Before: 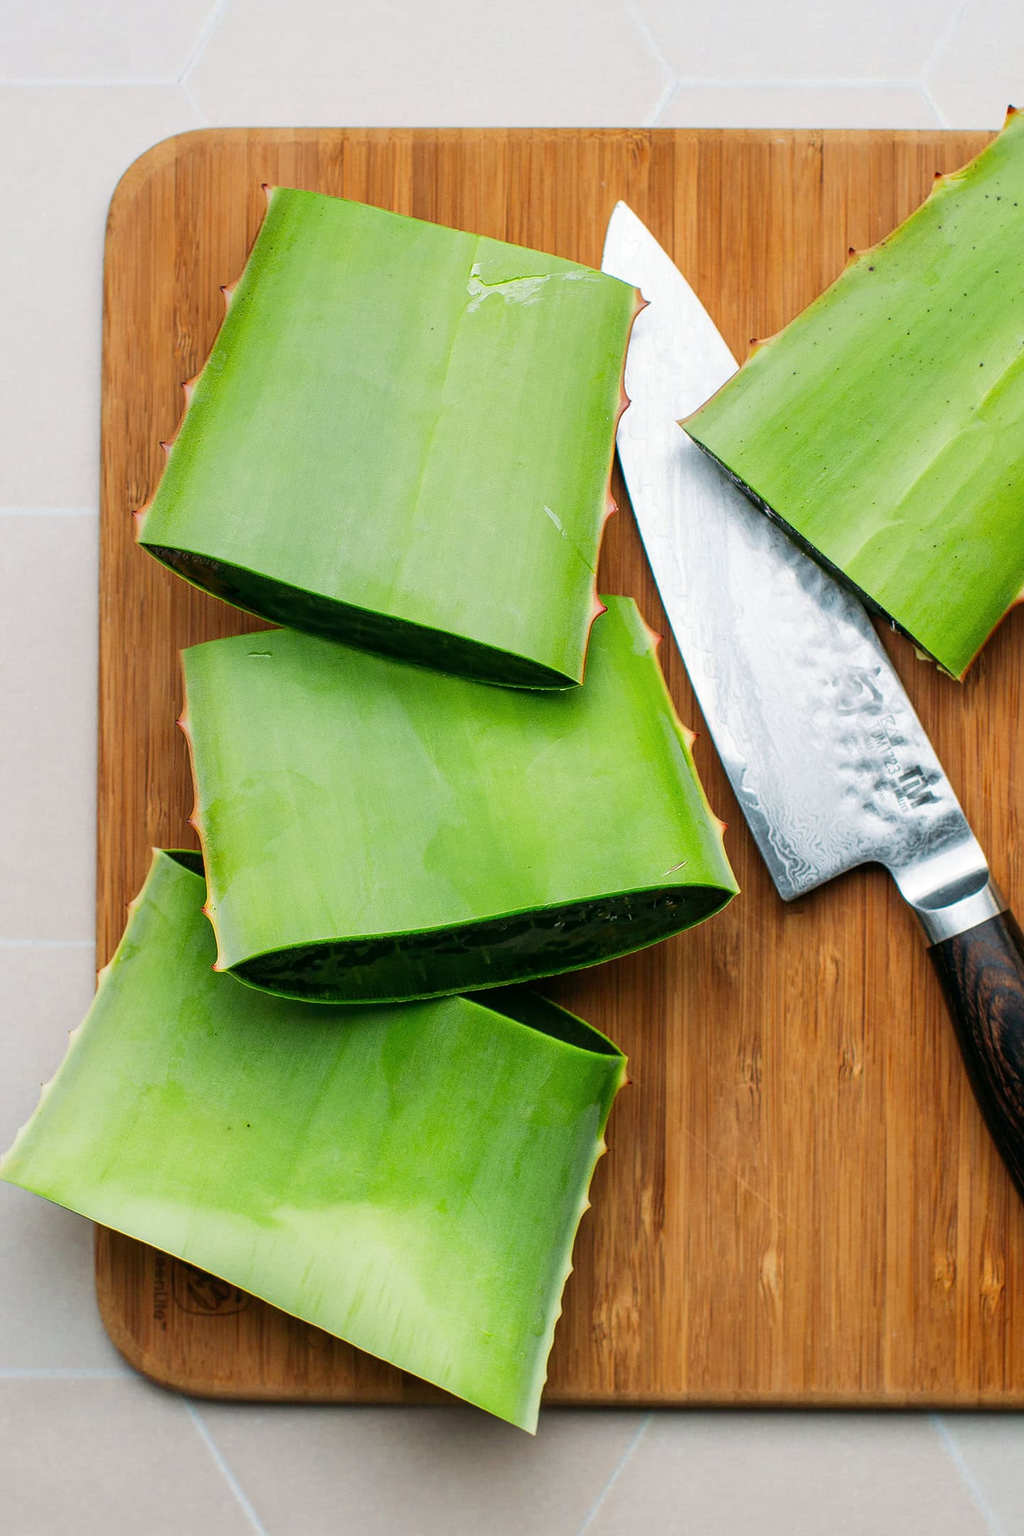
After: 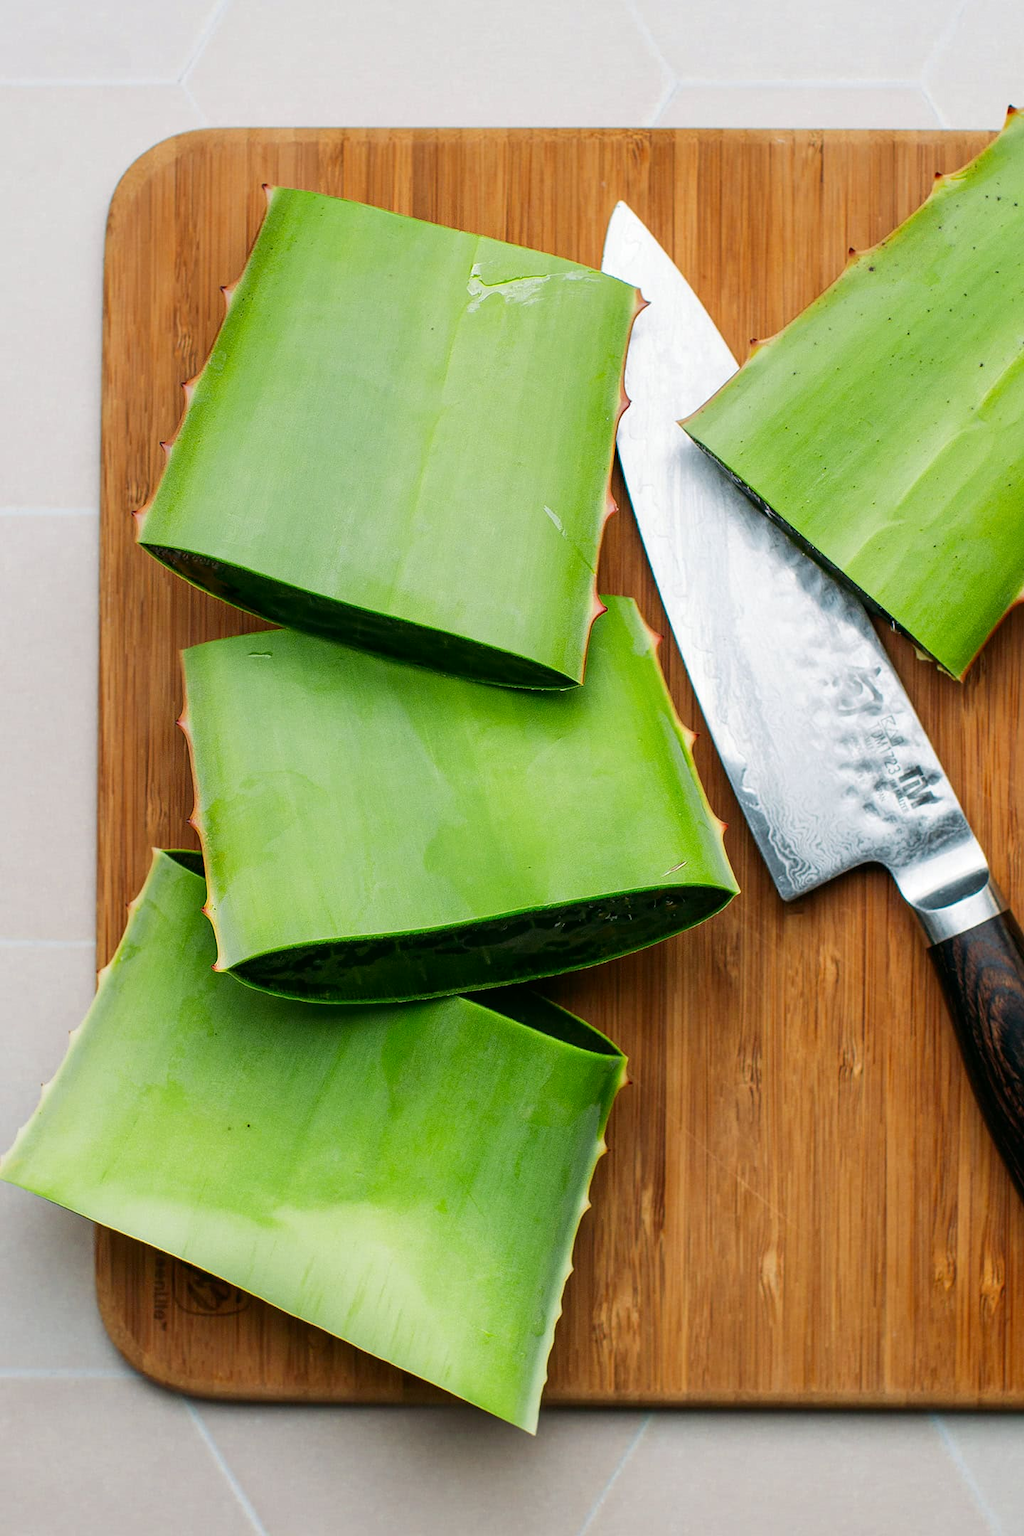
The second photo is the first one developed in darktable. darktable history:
contrast brightness saturation: contrast 0.027, brightness -0.031
